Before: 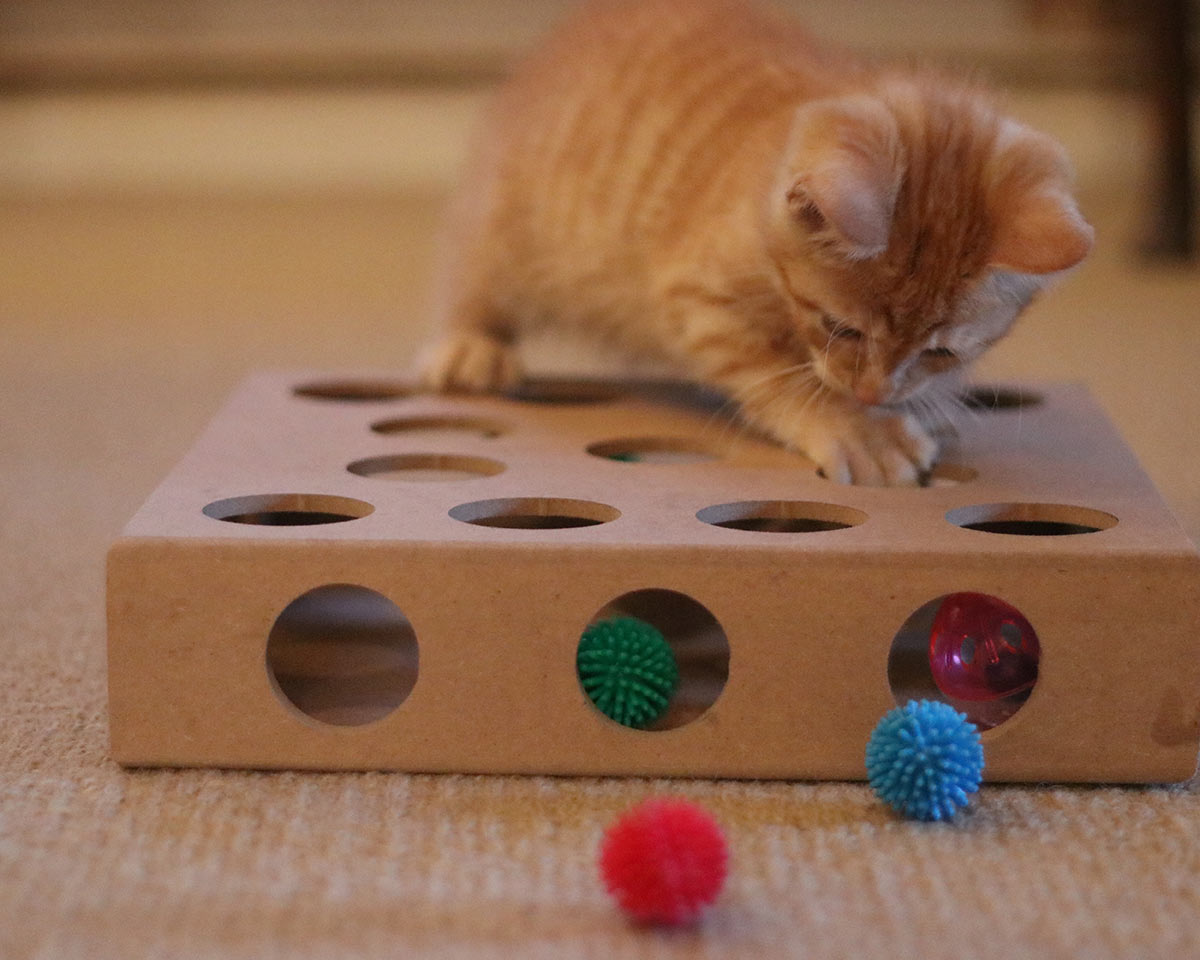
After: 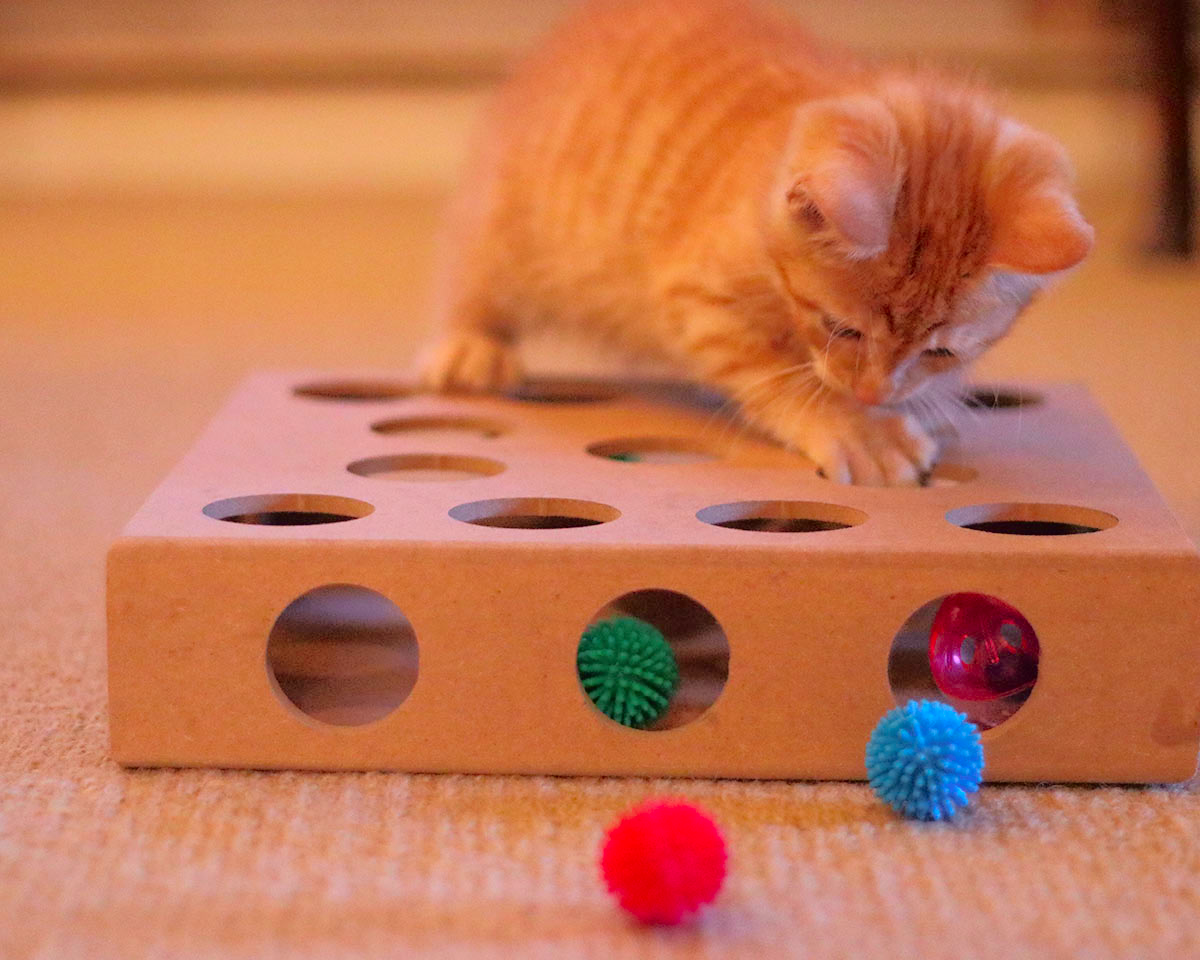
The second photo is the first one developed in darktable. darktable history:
contrast brightness saturation: contrast 0.07, brightness 0.18, saturation 0.4
tone curve: curves: ch0 [(0, 0) (0.126, 0.061) (0.362, 0.382) (0.498, 0.498) (0.706, 0.712) (1, 1)]; ch1 [(0, 0) (0.5, 0.522) (0.55, 0.586) (1, 1)]; ch2 [(0, 0) (0.44, 0.424) (0.5, 0.482) (0.537, 0.538) (1, 1)], color space Lab, independent channels, preserve colors none
white balance: emerald 1
